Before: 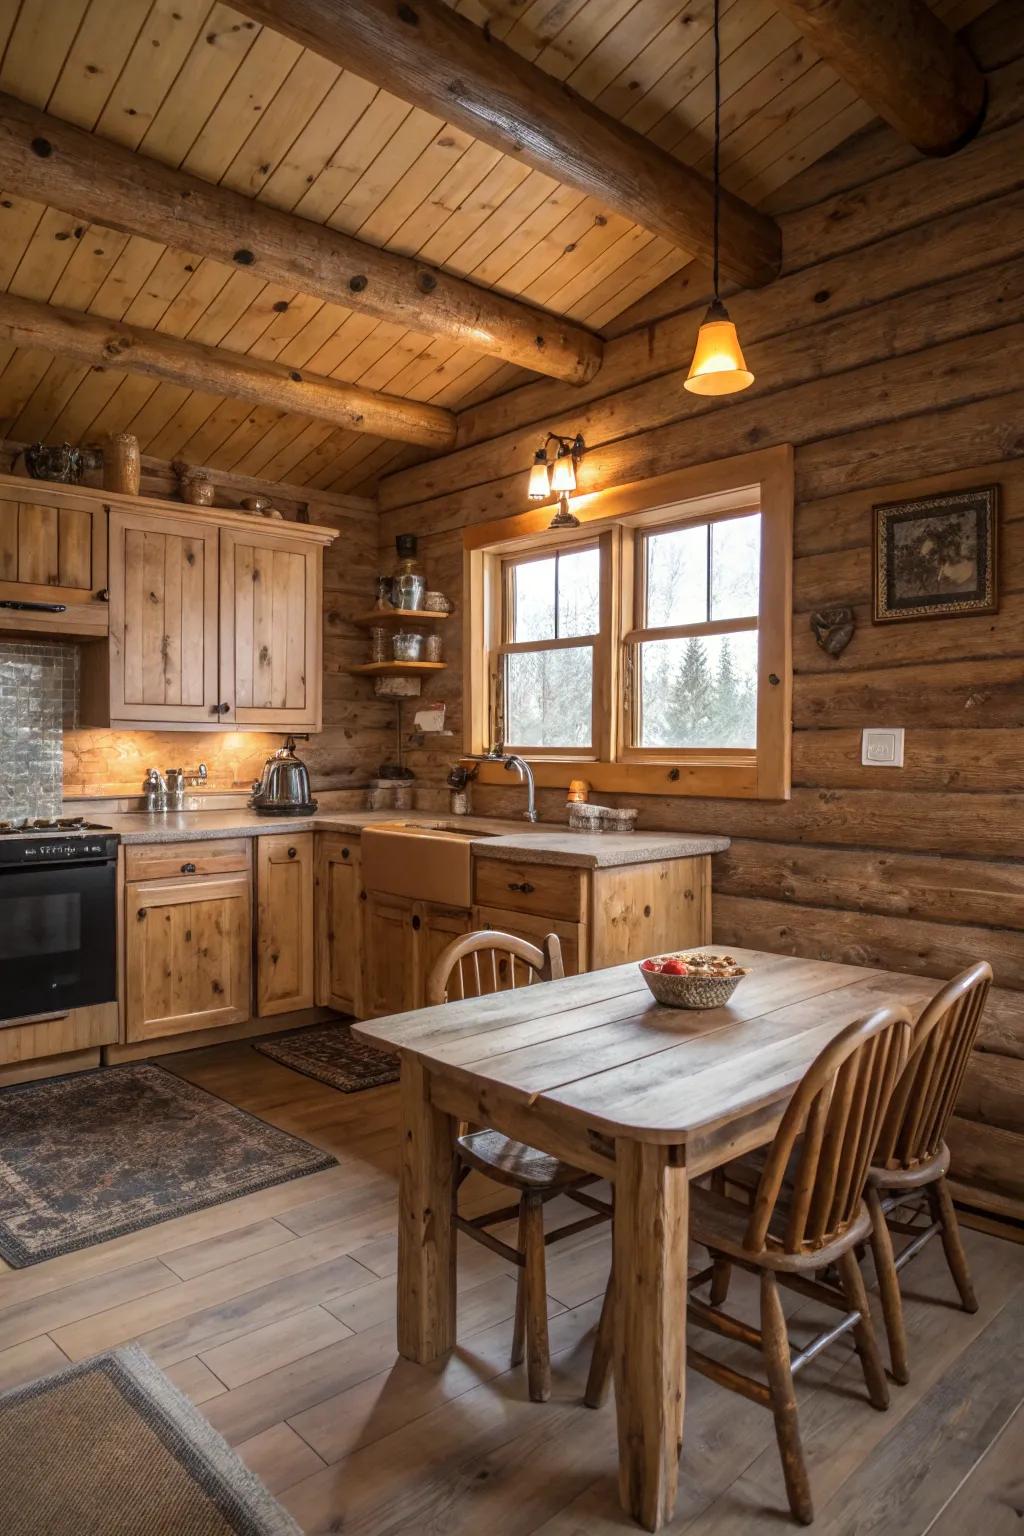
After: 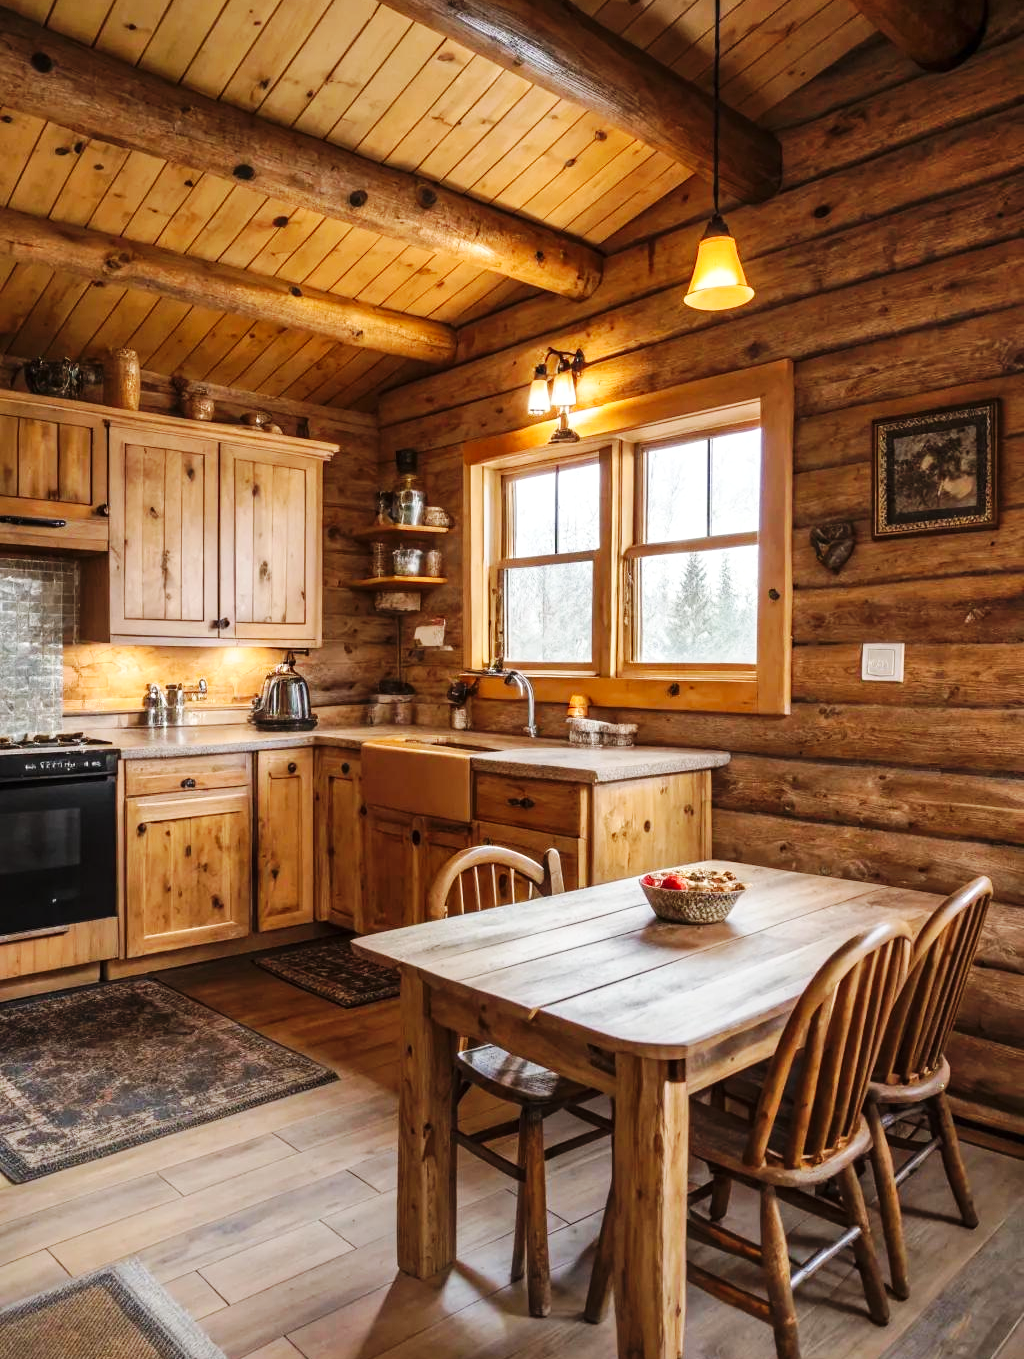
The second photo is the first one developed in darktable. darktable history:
shadows and highlights: white point adjustment 1.06, soften with gaussian
crop and rotate: top 5.539%, bottom 5.924%
base curve: curves: ch0 [(0, 0) (0.032, 0.025) (0.121, 0.166) (0.206, 0.329) (0.605, 0.79) (1, 1)], preserve colors none
